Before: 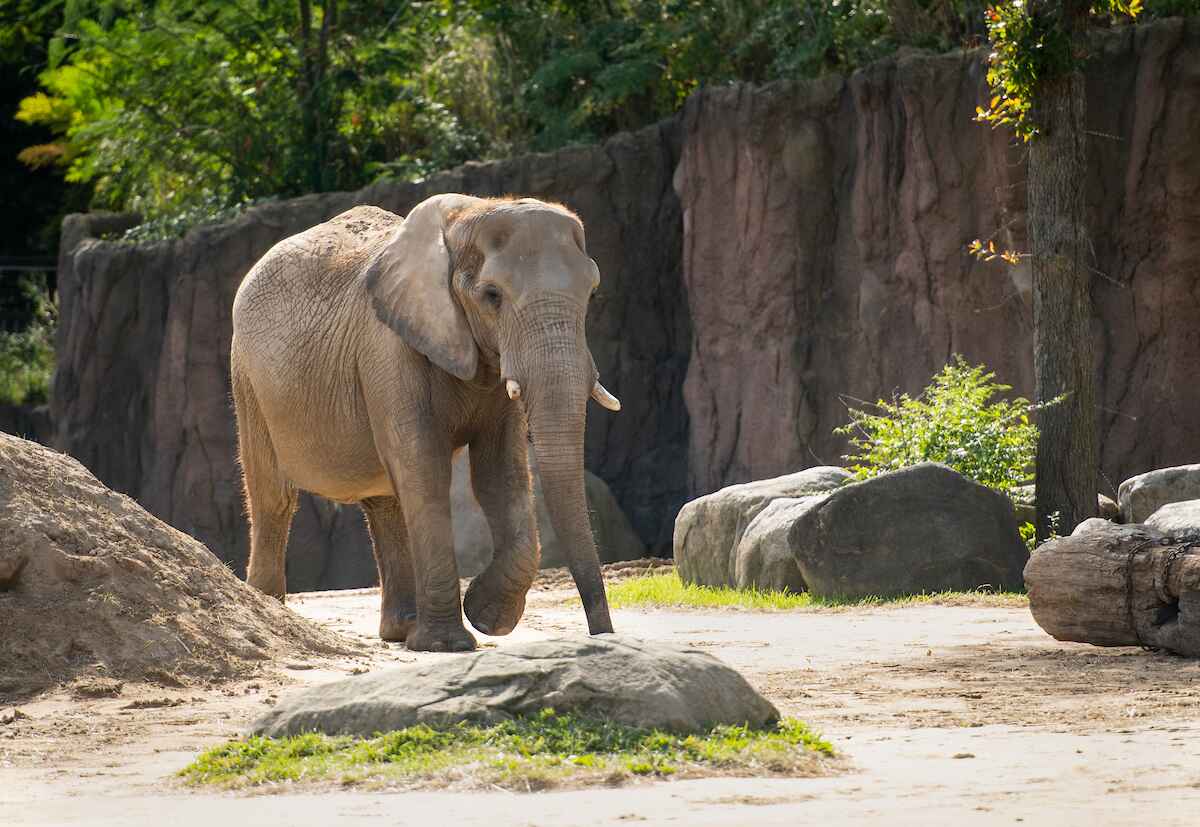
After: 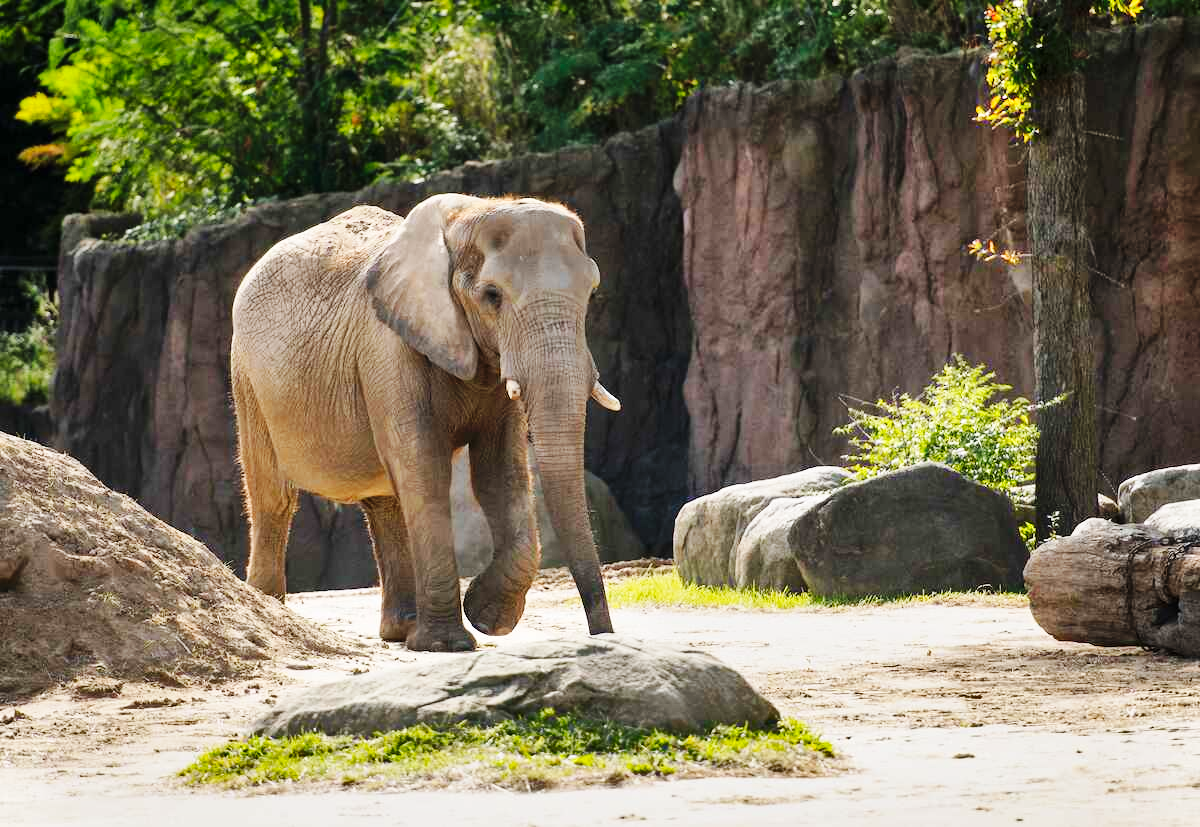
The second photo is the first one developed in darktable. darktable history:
shadows and highlights: soften with gaussian
base curve: curves: ch0 [(0, 0) (0.032, 0.025) (0.121, 0.166) (0.206, 0.329) (0.605, 0.79) (1, 1)], preserve colors none
